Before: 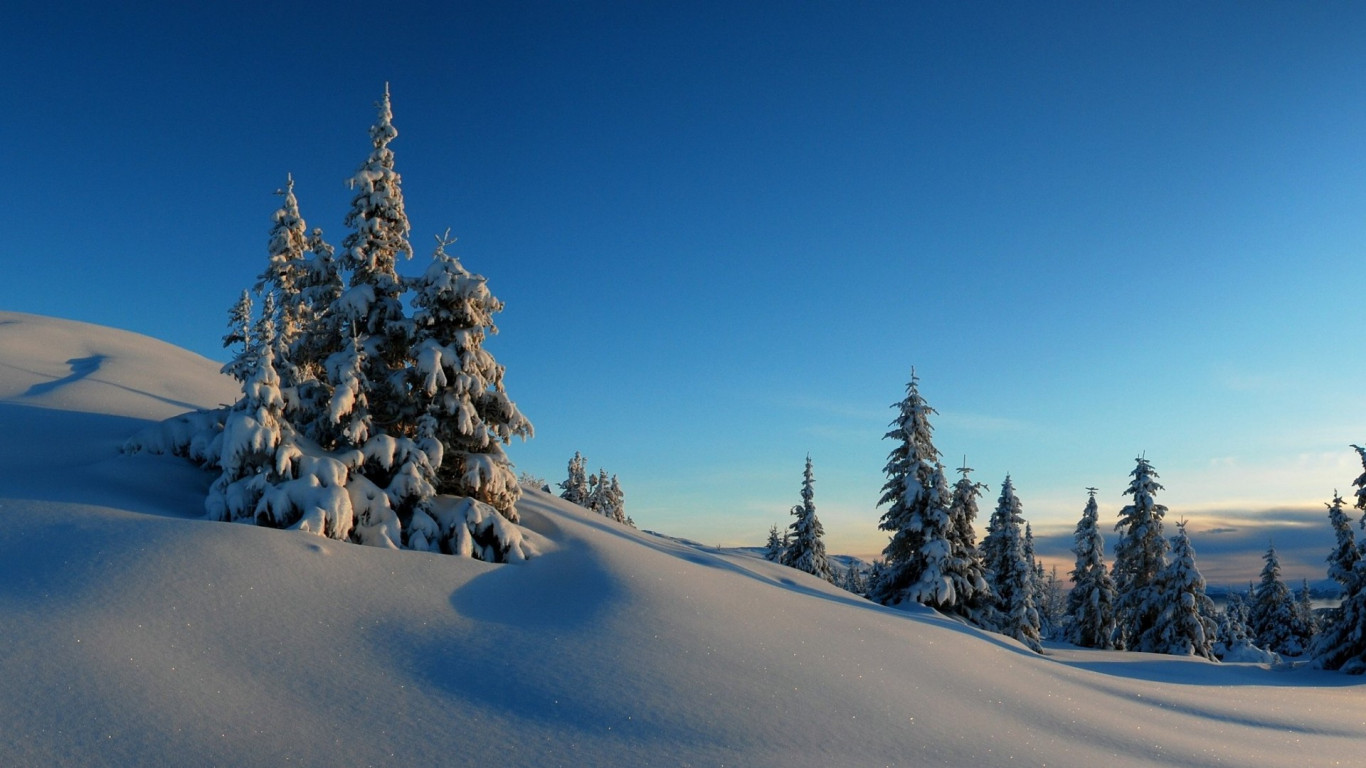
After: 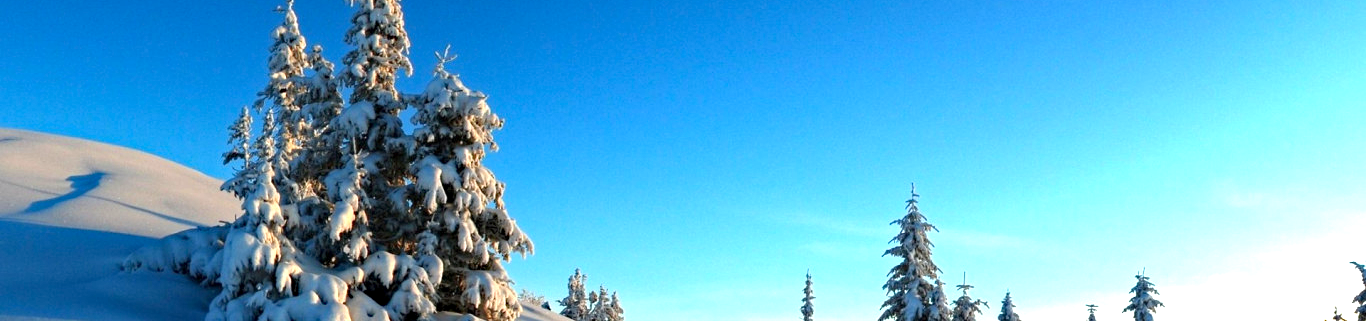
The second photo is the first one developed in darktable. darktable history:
haze removal: compatibility mode true, adaptive false
exposure: black level correction 0, exposure 1.198 EV, compensate exposure bias true, compensate highlight preservation false
crop and rotate: top 23.84%, bottom 34.294%
